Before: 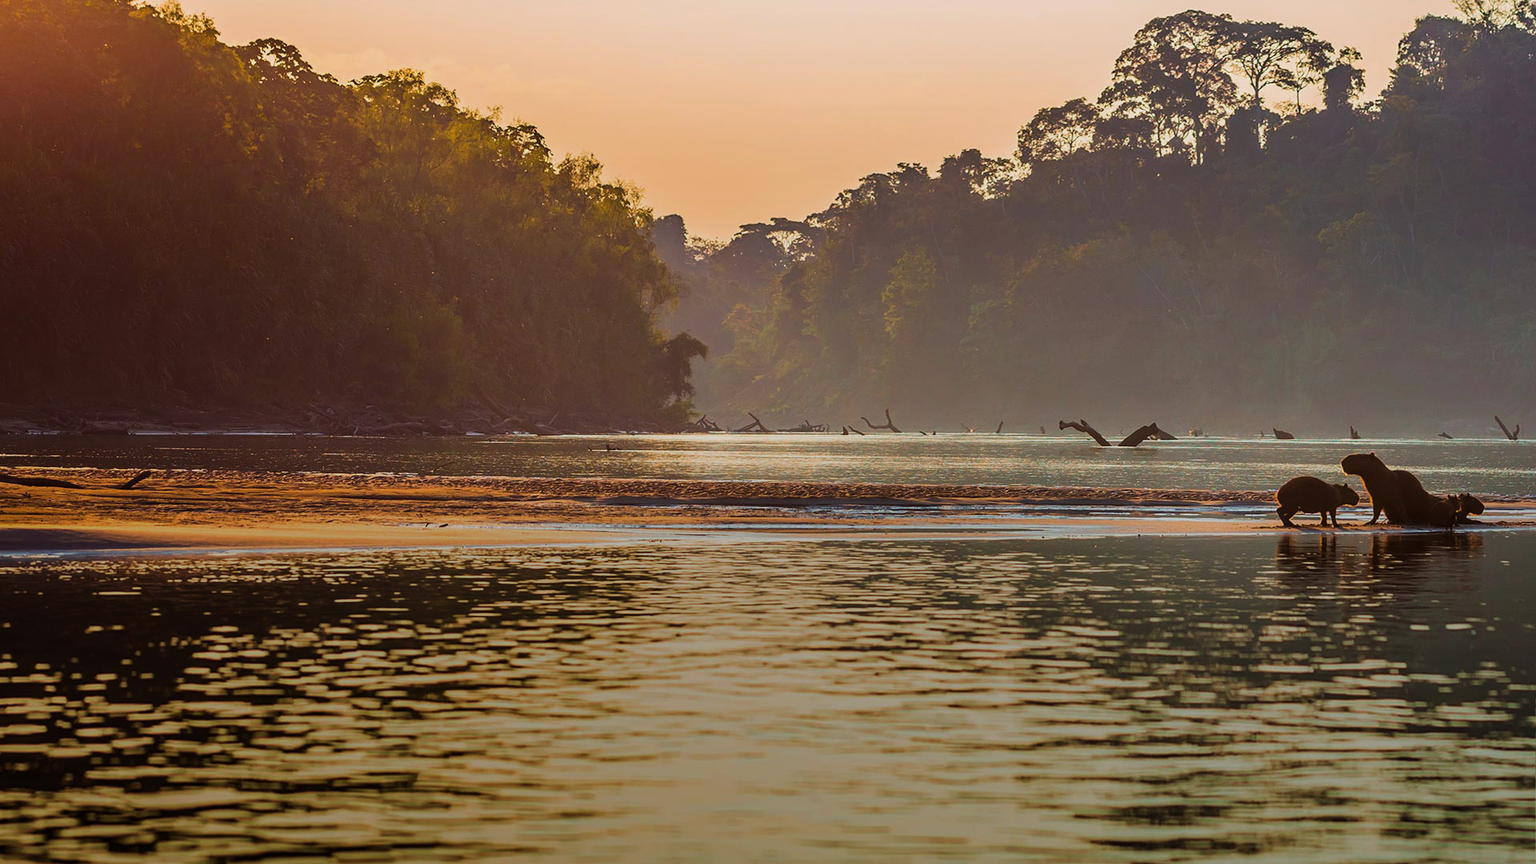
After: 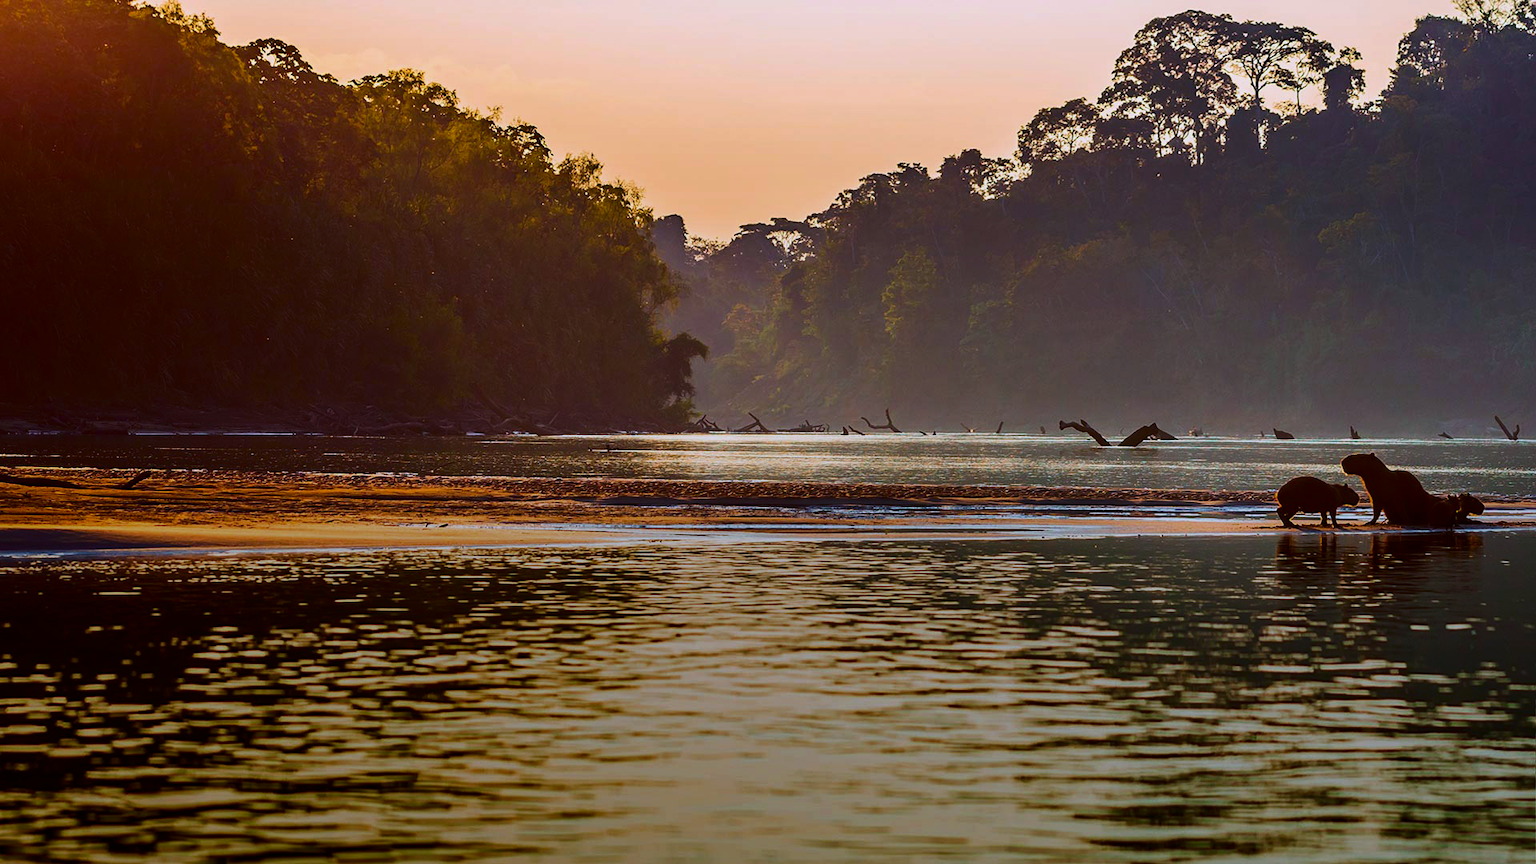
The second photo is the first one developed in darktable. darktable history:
white balance: red 0.967, blue 1.119, emerald 0.756
contrast brightness saturation: contrast 0.19, brightness -0.11, saturation 0.21
